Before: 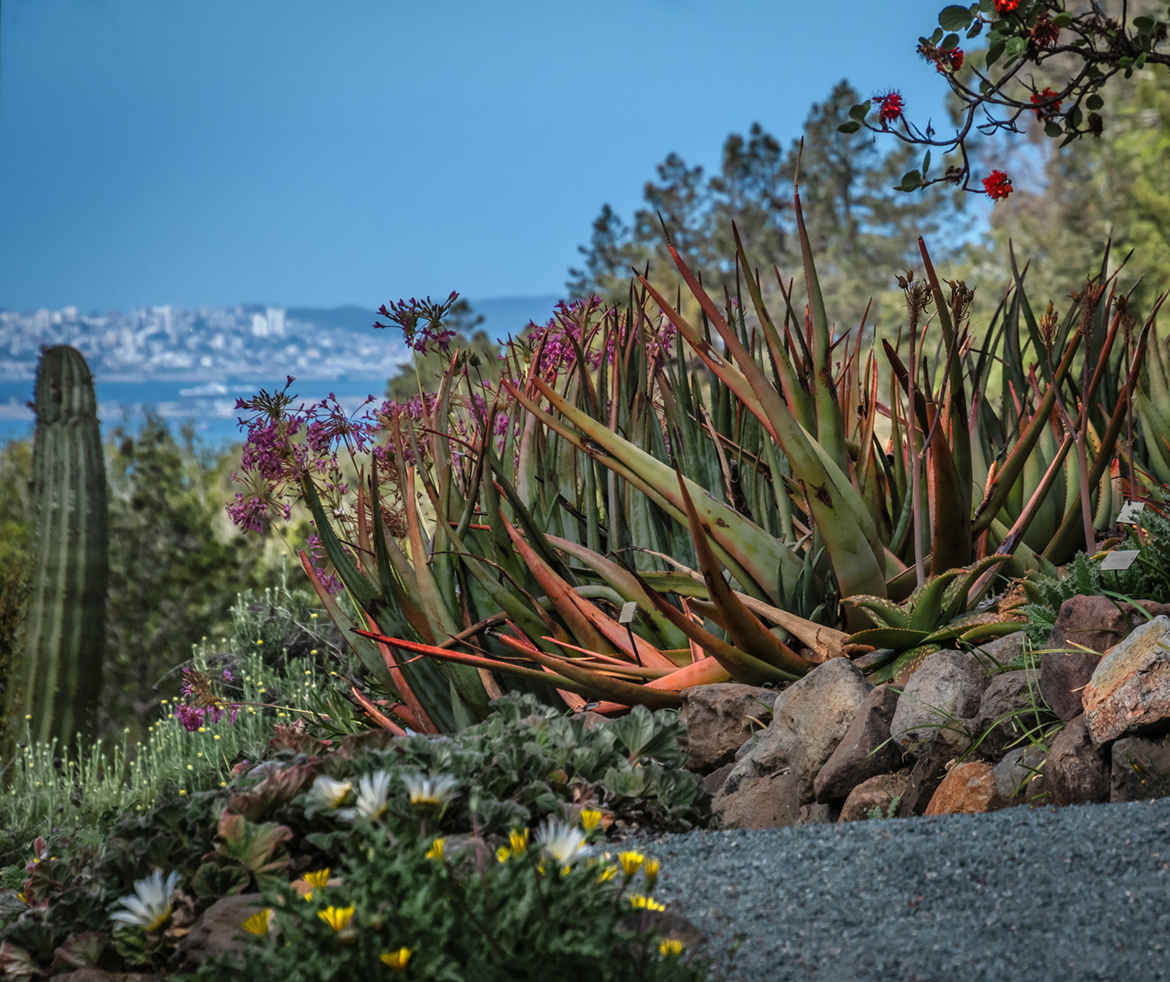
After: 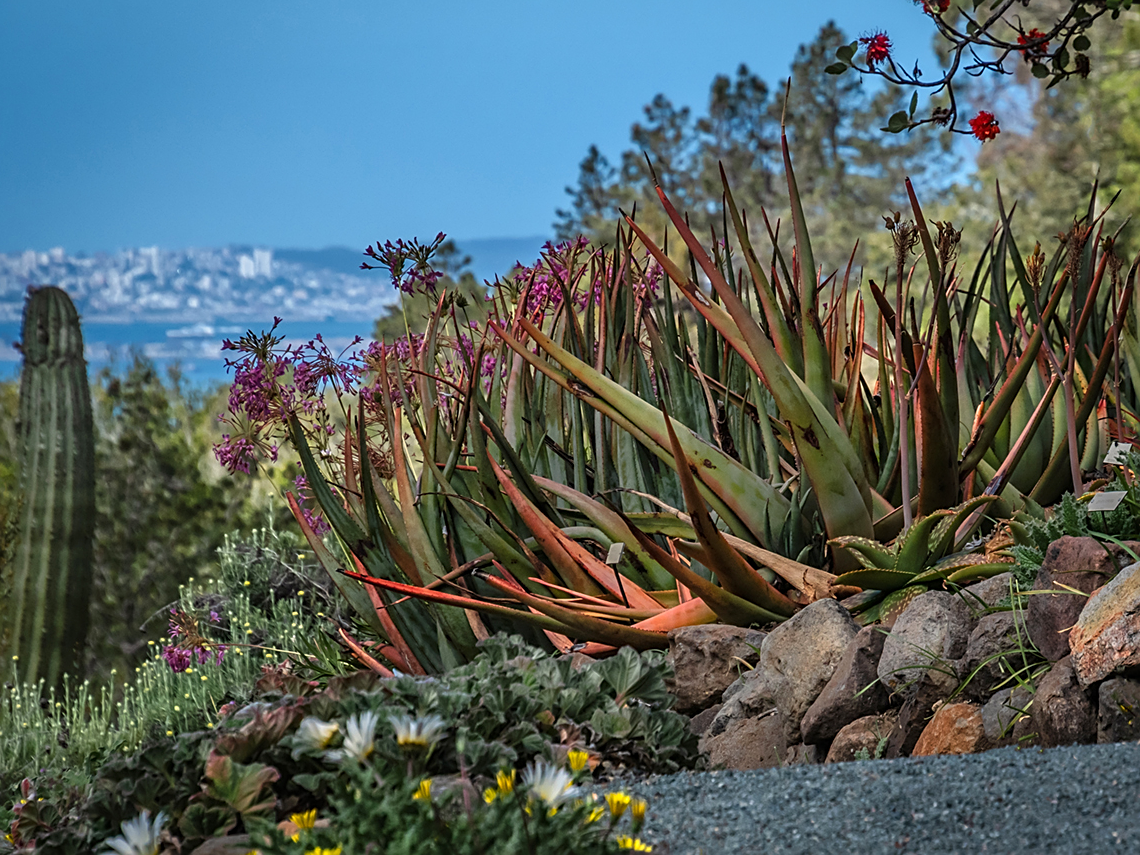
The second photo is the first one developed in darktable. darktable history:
color correction: highlights b* 0.032, saturation 1.07
crop: left 1.159%, top 6.1%, right 1.324%, bottom 6.742%
sharpen: on, module defaults
